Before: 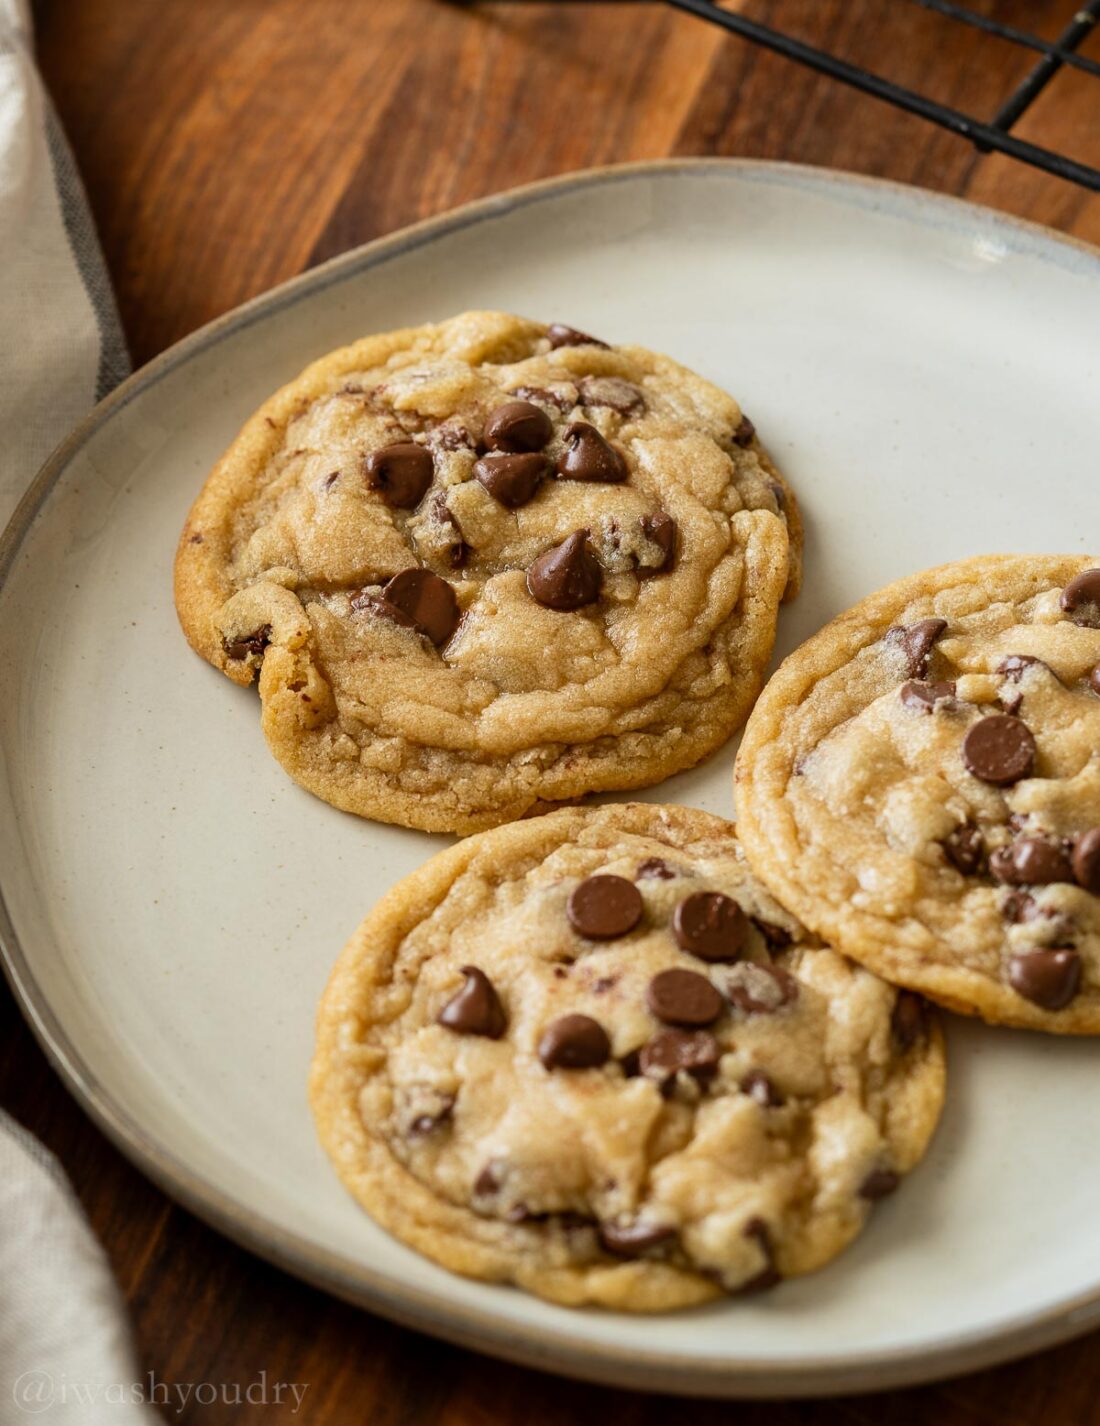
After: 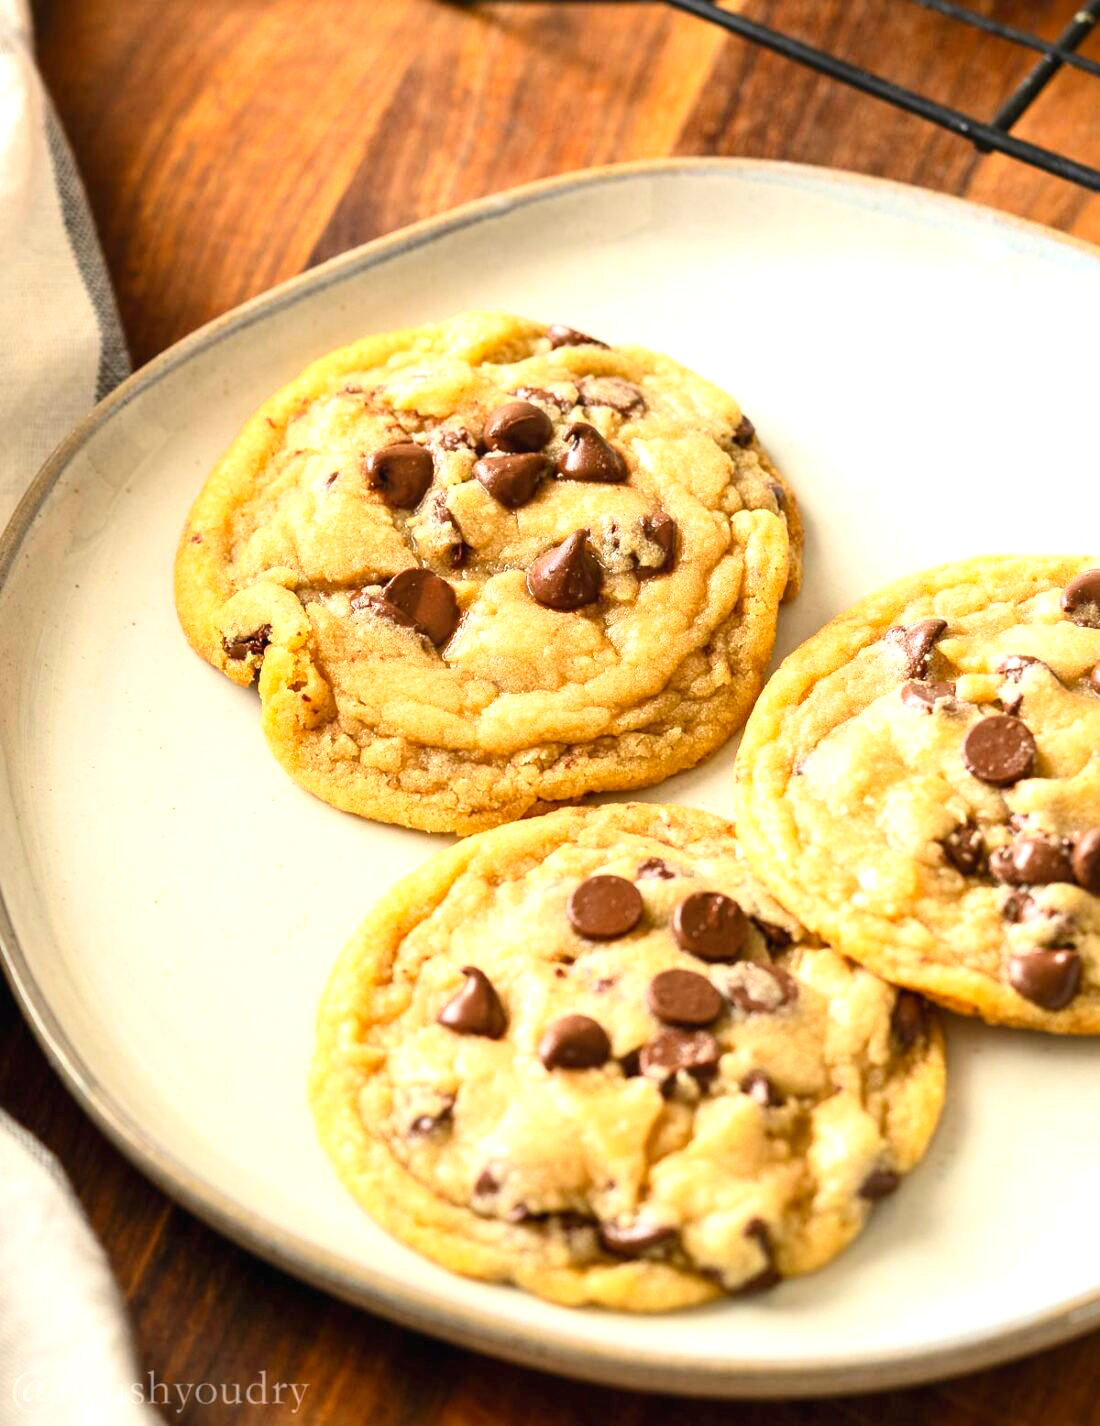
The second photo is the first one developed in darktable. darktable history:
contrast brightness saturation: contrast 0.204, brightness 0.157, saturation 0.222
exposure: black level correction 0, exposure 1 EV, compensate exposure bias true, compensate highlight preservation false
